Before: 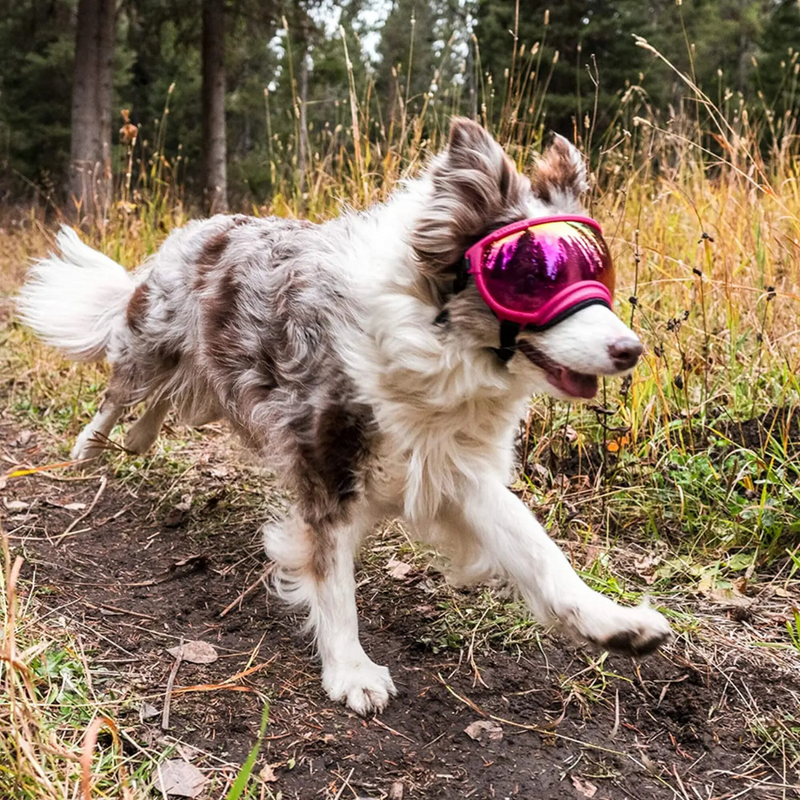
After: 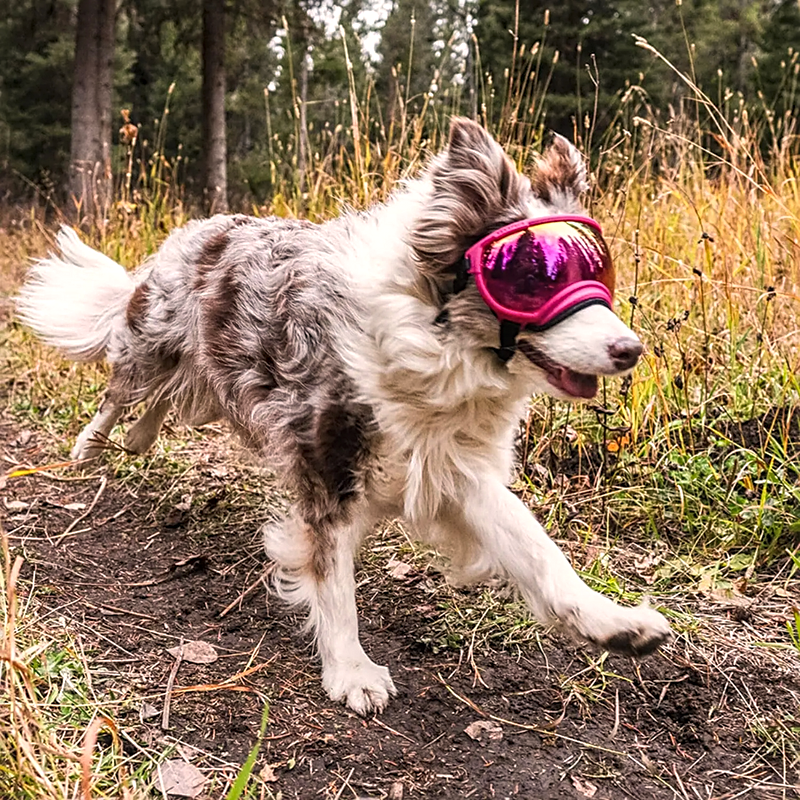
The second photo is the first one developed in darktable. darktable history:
color correction: highlights a* 5.81, highlights b* 4.84
exposure: black level correction -0.003, exposure 0.04 EV, compensate highlight preservation false
local contrast: on, module defaults
sharpen: on, module defaults
